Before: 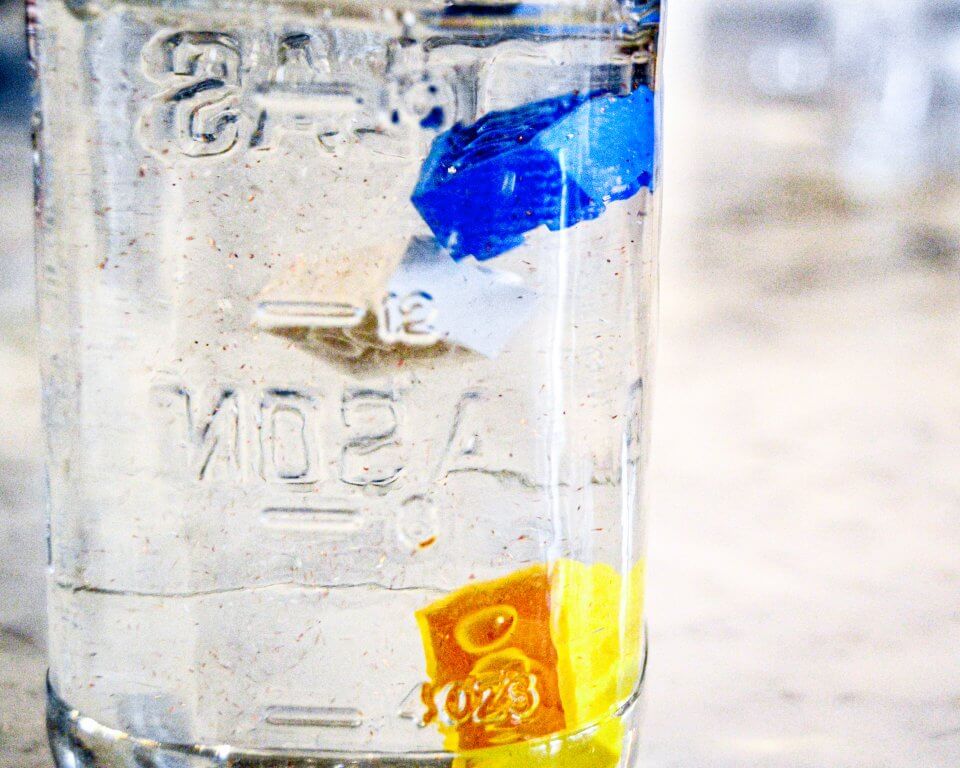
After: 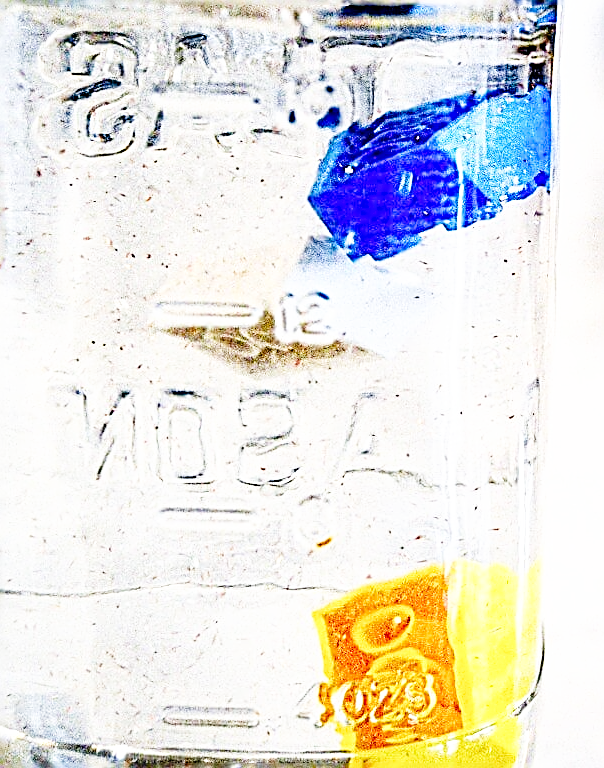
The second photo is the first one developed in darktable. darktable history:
base curve: curves: ch0 [(0, 0) (0.008, 0.007) (0.022, 0.029) (0.048, 0.089) (0.092, 0.197) (0.191, 0.399) (0.275, 0.534) (0.357, 0.65) (0.477, 0.78) (0.542, 0.833) (0.799, 0.973) (1, 1)], preserve colors none
crop: left 10.767%, right 26.289%
sharpen: amount 1.992
exposure: exposure -0.014 EV, compensate highlight preservation false
